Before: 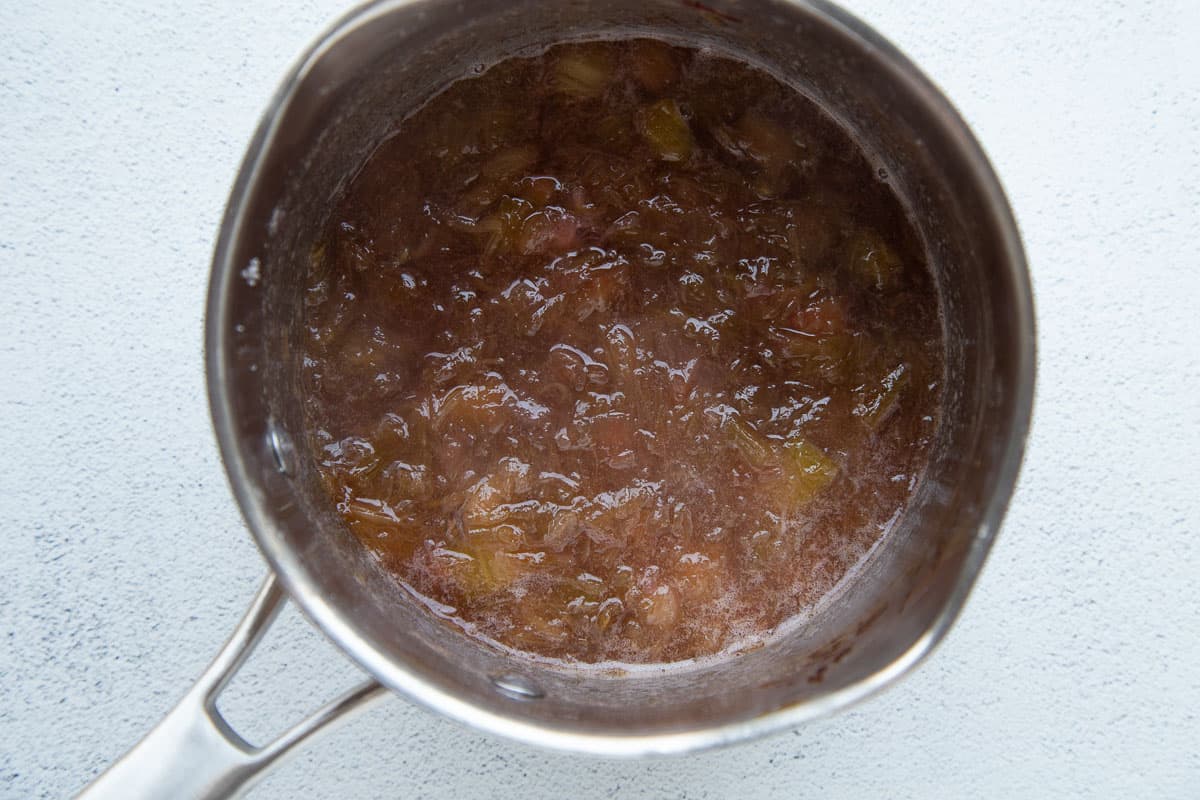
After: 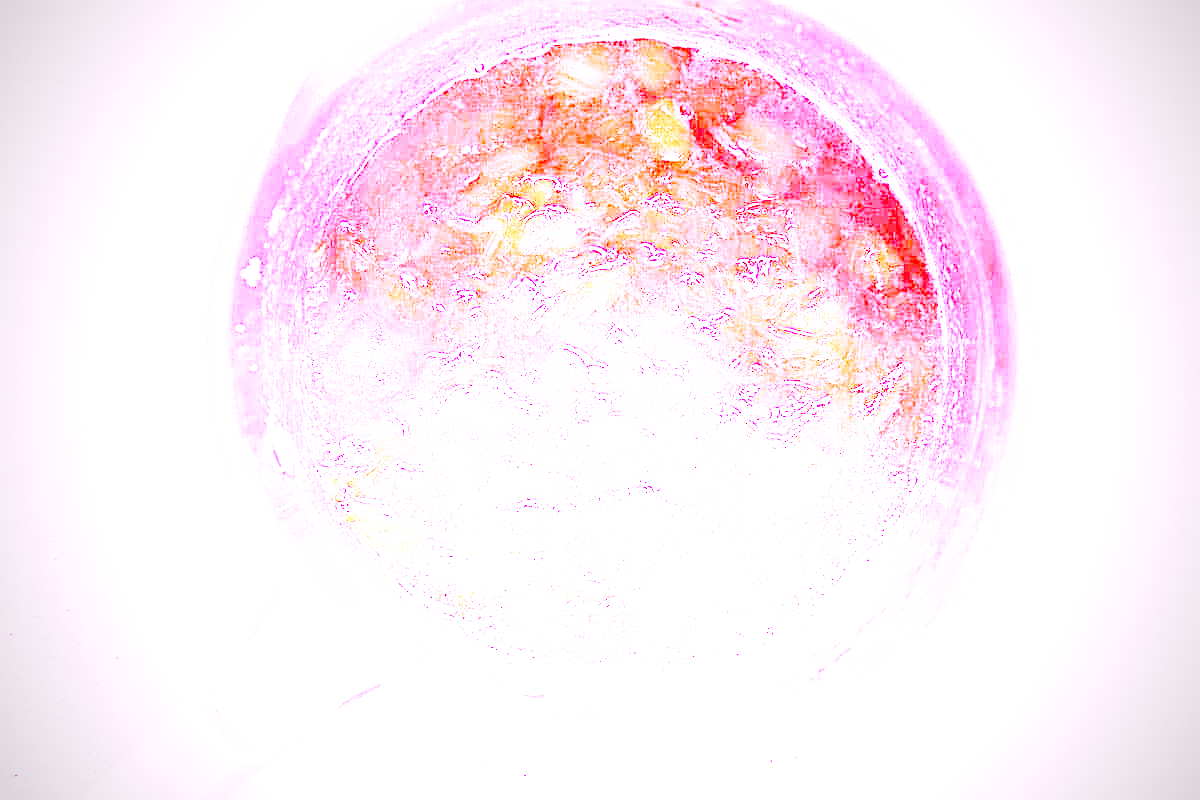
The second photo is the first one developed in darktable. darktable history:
base curve: curves: ch0 [(0, 0.003) (0.001, 0.002) (0.006, 0.004) (0.02, 0.022) (0.048, 0.086) (0.094, 0.234) (0.162, 0.431) (0.258, 0.629) (0.385, 0.8) (0.548, 0.918) (0.751, 0.988) (1, 1)], preserve colors none
sharpen: on, module defaults
vignetting: fall-off start 79.88%
white balance: red 8, blue 8
